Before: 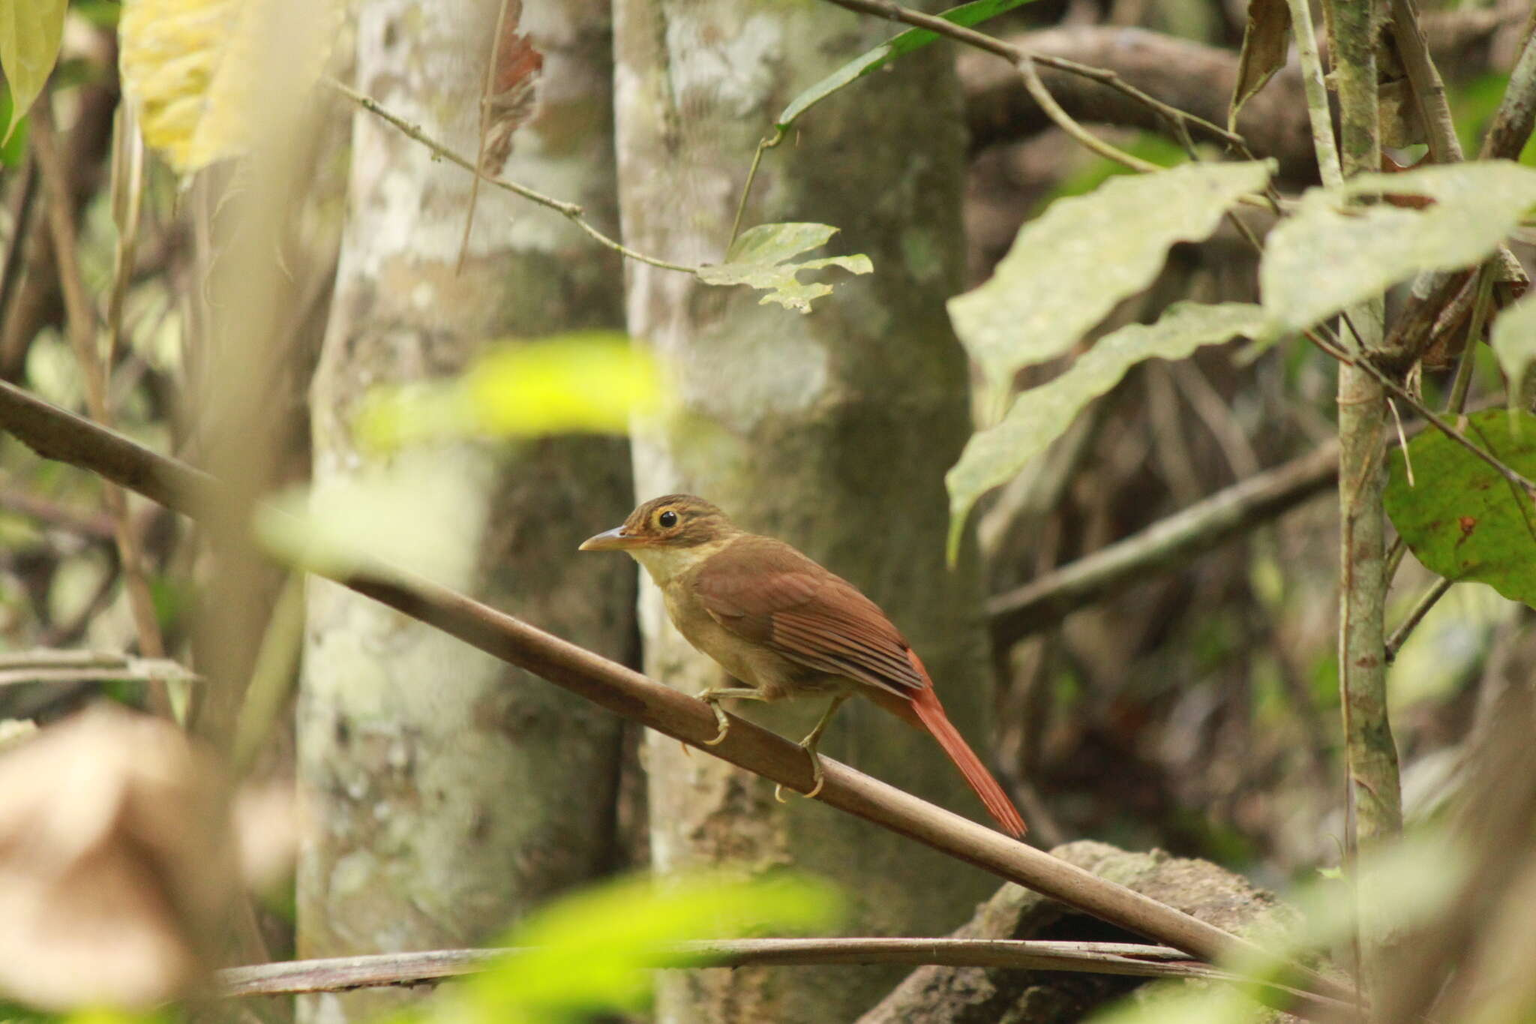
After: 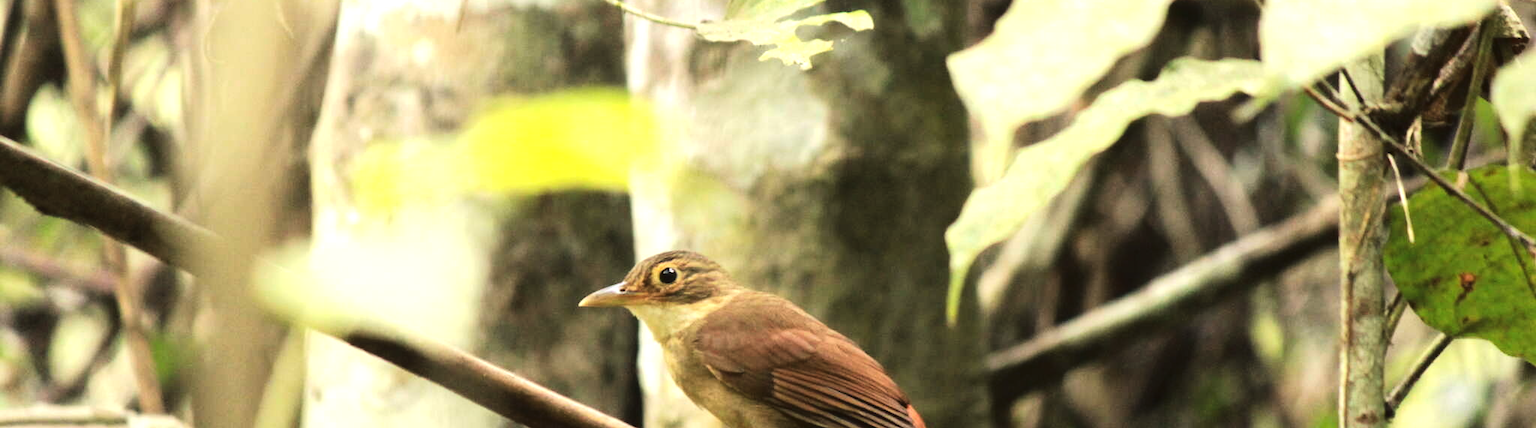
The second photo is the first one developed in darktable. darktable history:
crop and rotate: top 23.84%, bottom 34.294%
tone curve: curves: ch0 [(0.016, 0.011) (0.21, 0.113) (0.515, 0.476) (0.78, 0.795) (1, 0.981)], color space Lab, linked channels, preserve colors none
exposure: black level correction 0, exposure 0.5 EV, compensate highlight preservation false
tone equalizer: -8 EV -0.417 EV, -7 EV -0.389 EV, -6 EV -0.333 EV, -5 EV -0.222 EV, -3 EV 0.222 EV, -2 EV 0.333 EV, -1 EV 0.389 EV, +0 EV 0.417 EV, edges refinement/feathering 500, mask exposure compensation -1.57 EV, preserve details no
